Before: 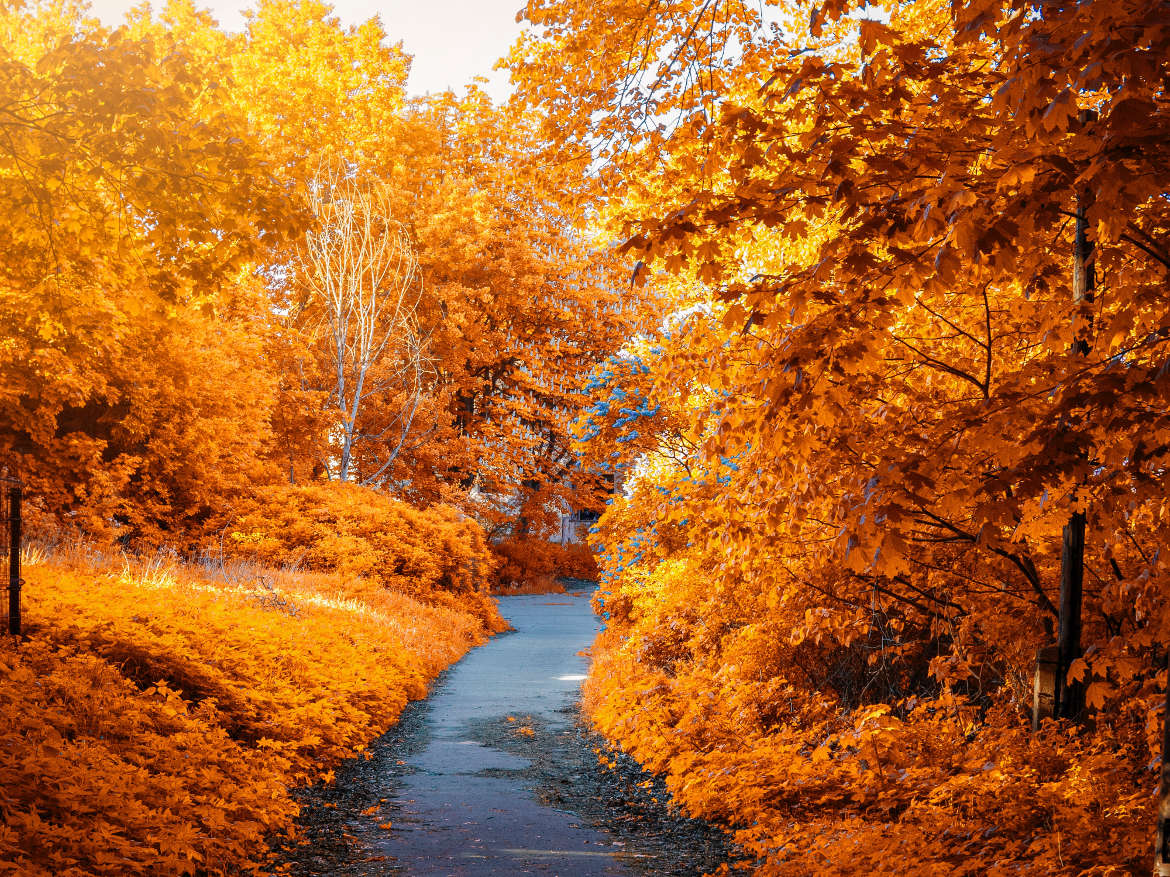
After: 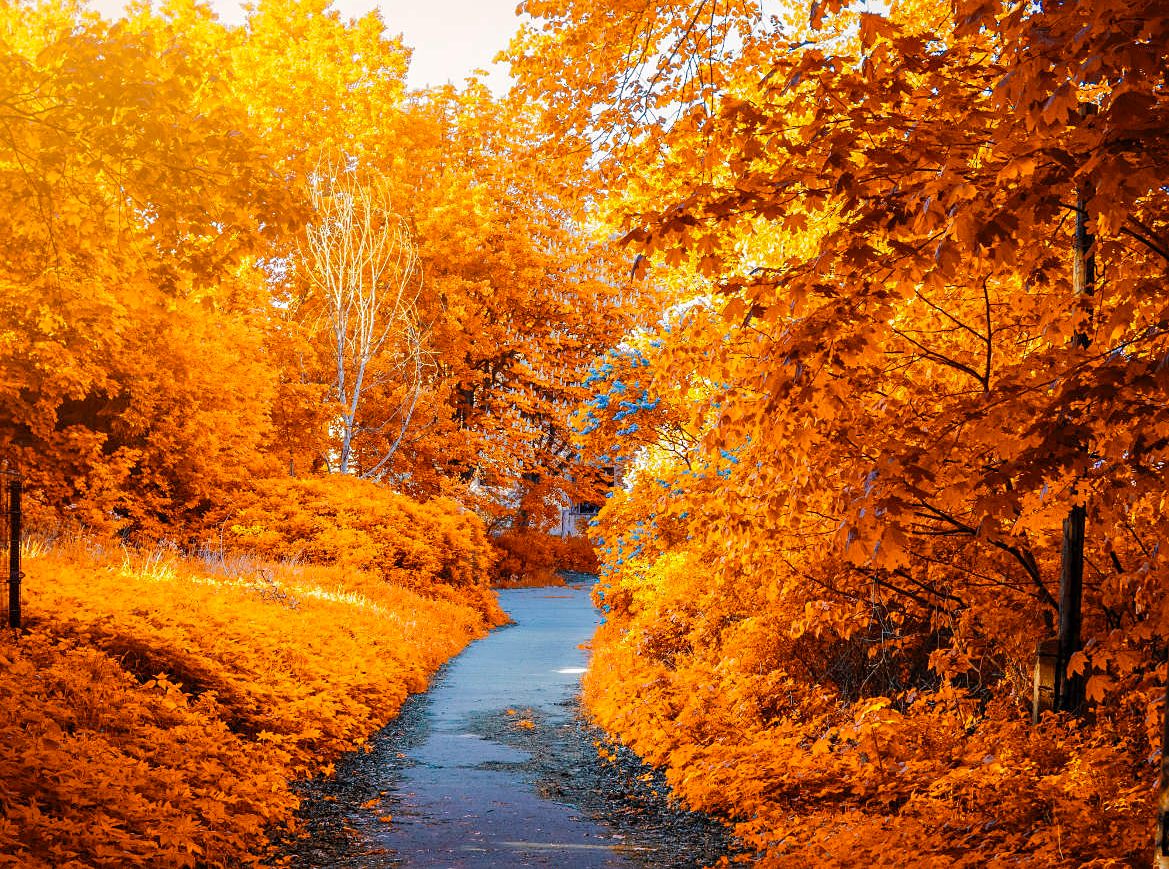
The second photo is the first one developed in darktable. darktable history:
color balance rgb: perceptual saturation grading › global saturation 18.993%, perceptual brilliance grading › mid-tones 9.133%, perceptual brilliance grading › shadows 15.837%
crop: top 0.818%, right 0.052%
sharpen: amount 0.214
